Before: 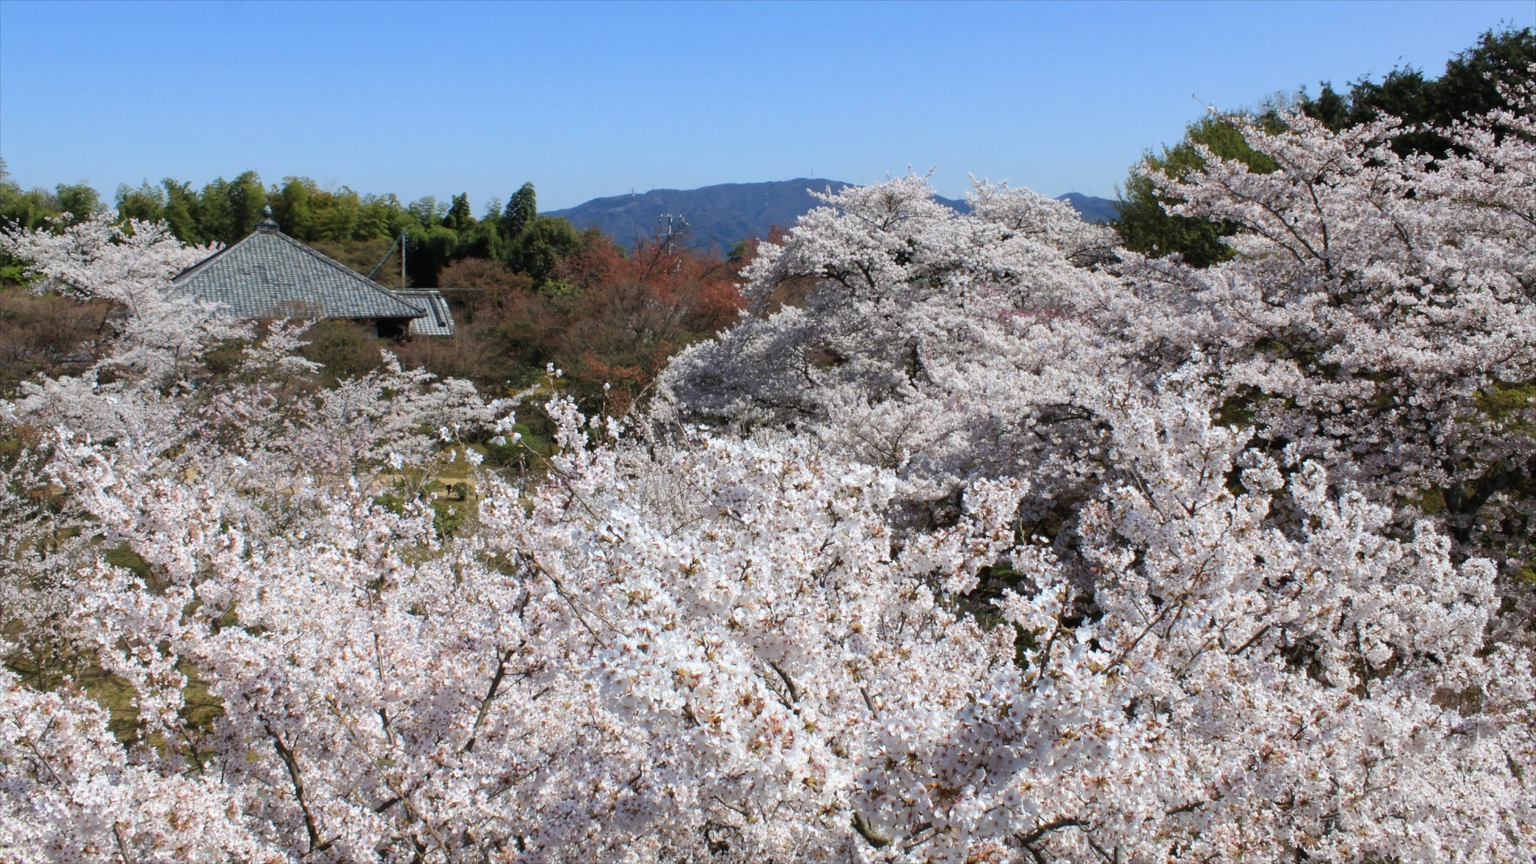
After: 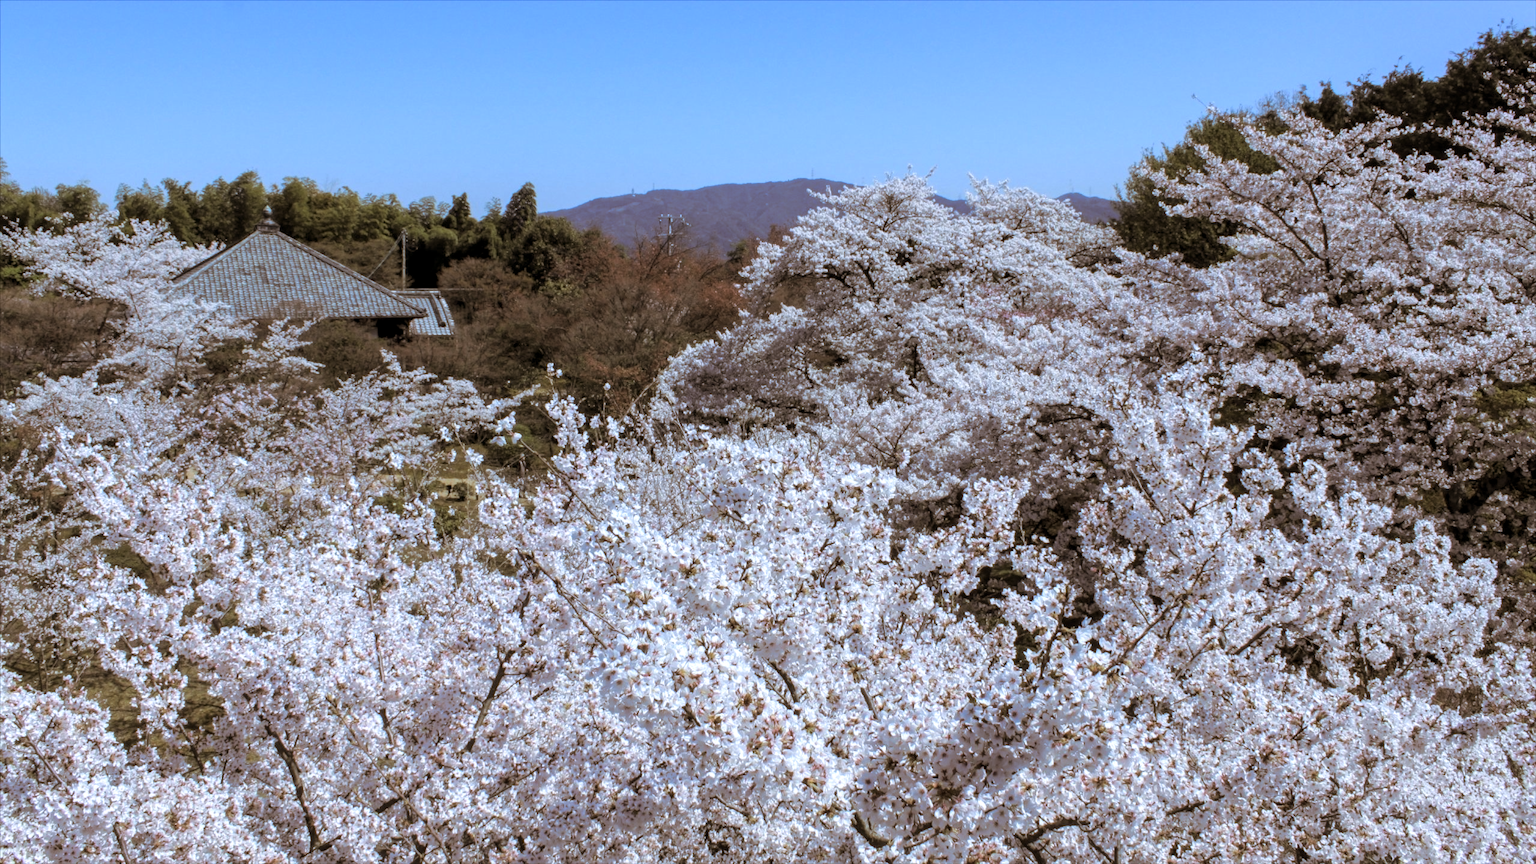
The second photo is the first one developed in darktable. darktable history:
local contrast: on, module defaults
split-toning: shadows › hue 32.4°, shadows › saturation 0.51, highlights › hue 180°, highlights › saturation 0, balance -60.17, compress 55.19%
white balance: red 0.931, blue 1.11
